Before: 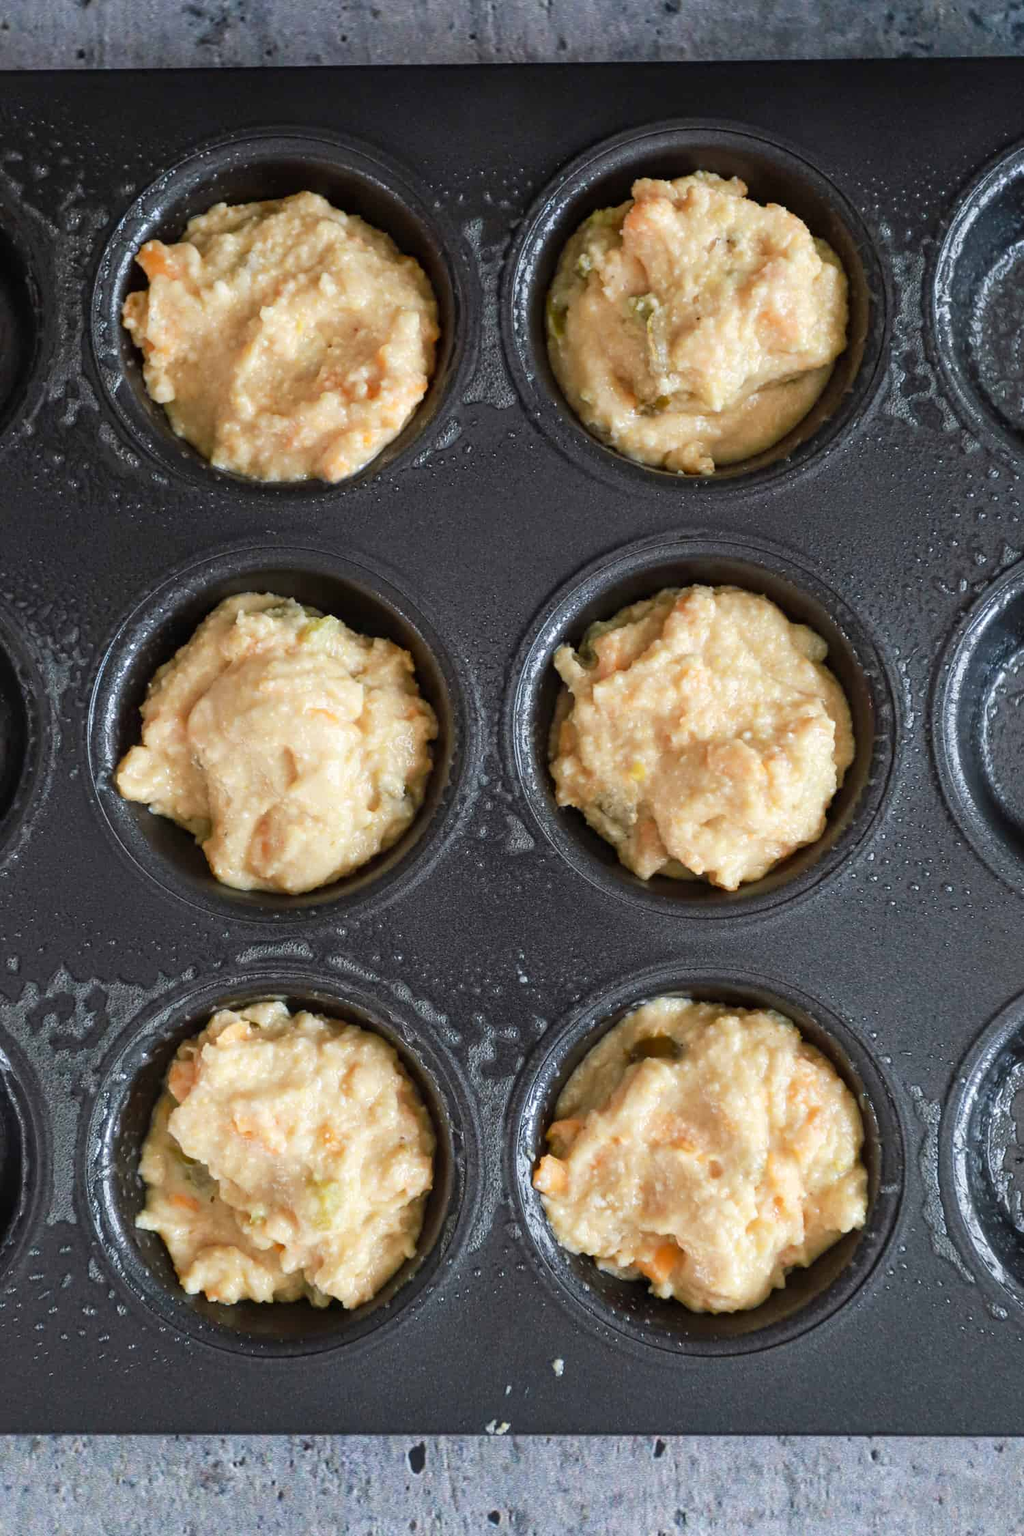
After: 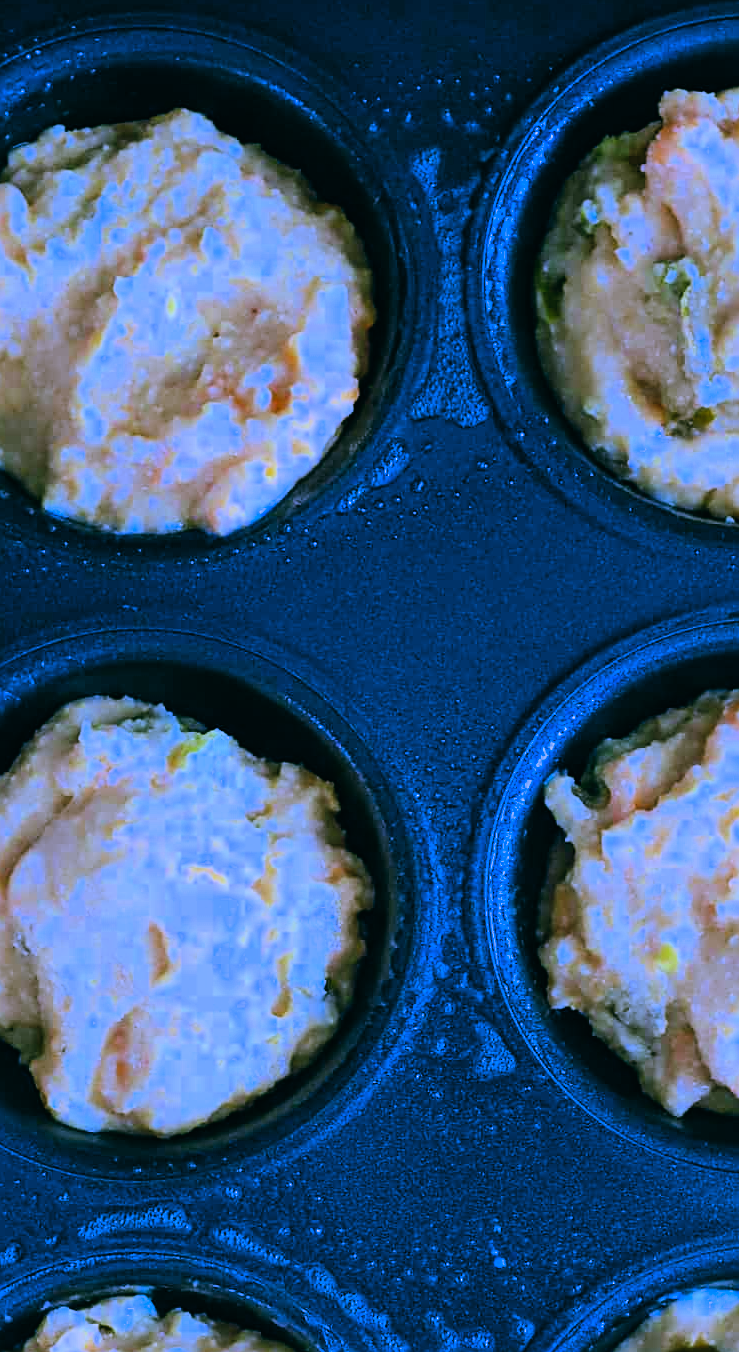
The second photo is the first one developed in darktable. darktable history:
color correction: saturation 1.34
sharpen: on, module defaults
tone equalizer: on, module defaults
filmic rgb: black relative exposure -7.65 EV, white relative exposure 4.56 EV, hardness 3.61, color science v6 (2022)
white balance: red 0.766, blue 1.537
crop: left 17.835%, top 7.675%, right 32.881%, bottom 32.213%
exposure: exposure 0.6 EV, compensate highlight preservation false
color balance: lift [1.016, 0.983, 1, 1.017], gamma [0.78, 1.018, 1.043, 0.957], gain [0.786, 1.063, 0.937, 1.017], input saturation 118.26%, contrast 13.43%, contrast fulcrum 21.62%, output saturation 82.76%
